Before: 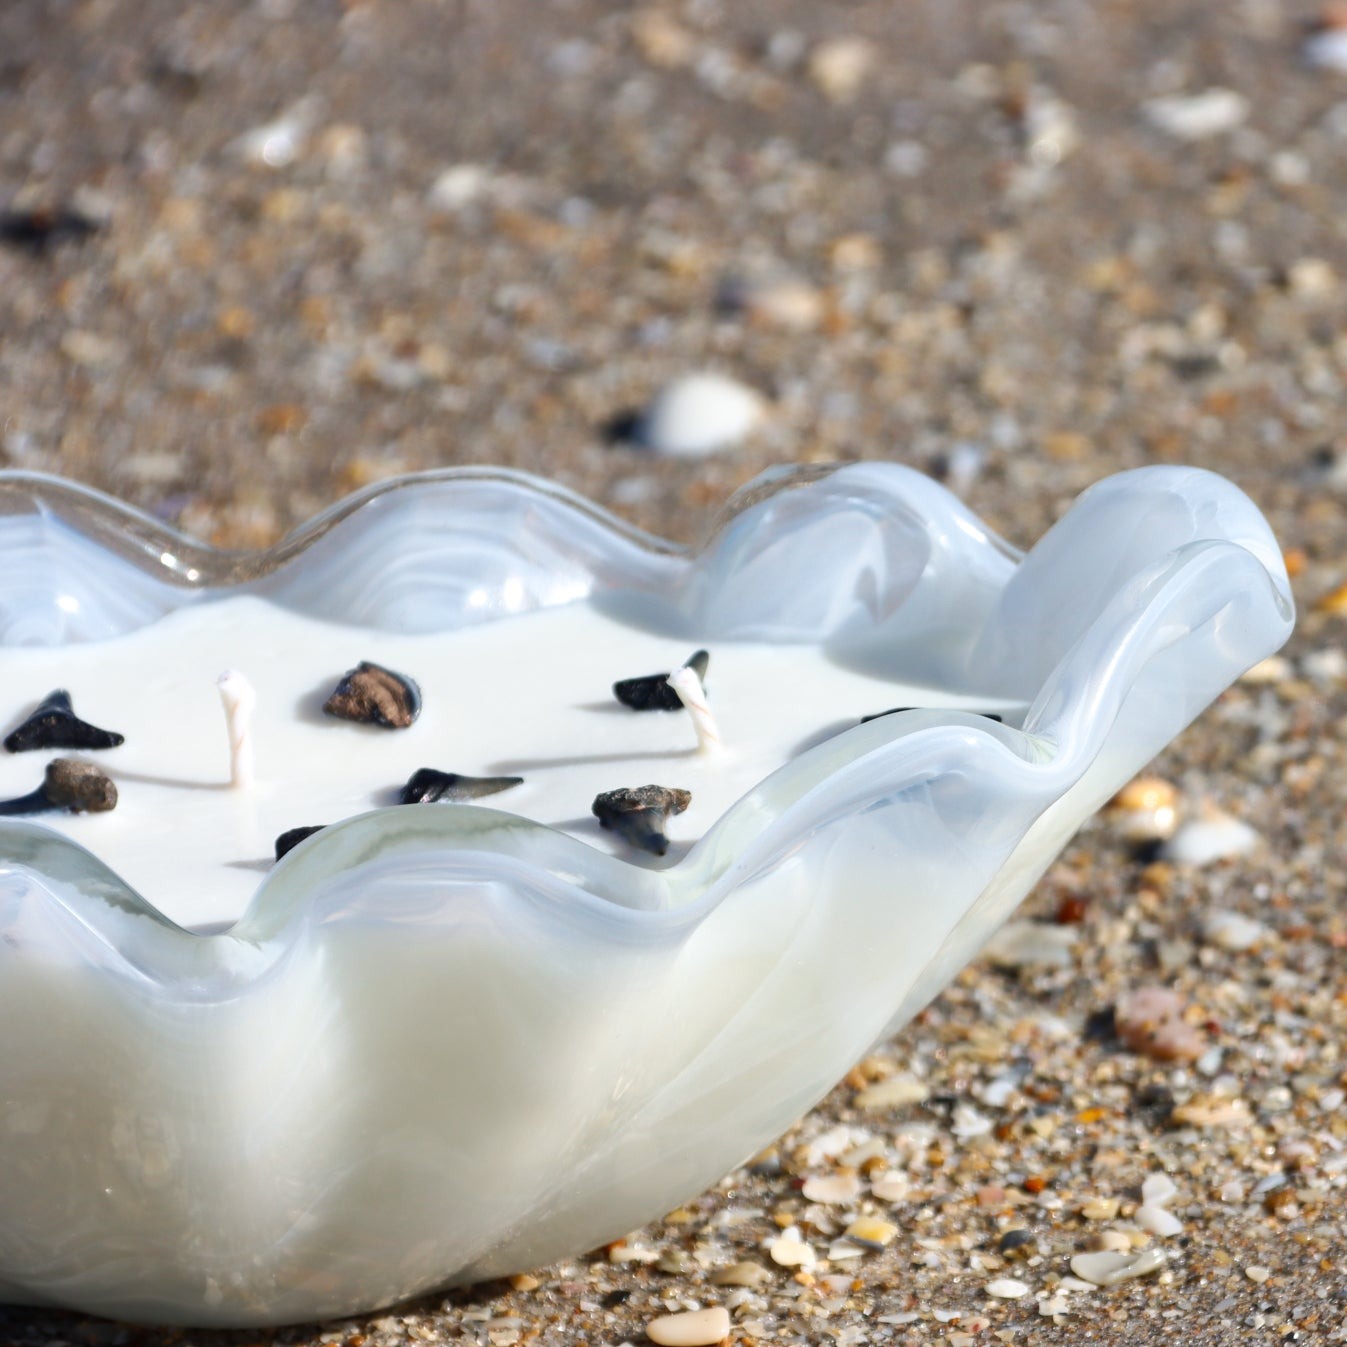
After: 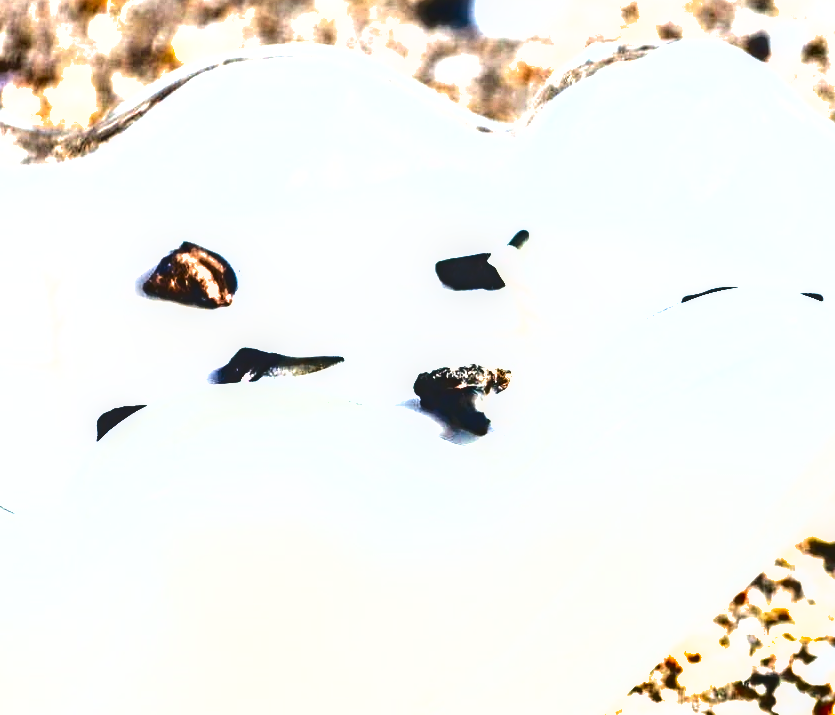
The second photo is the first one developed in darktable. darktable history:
local contrast: on, module defaults
shadows and highlights: radius 108.52, shadows 44.07, highlights -67.8, low approximation 0.01, soften with gaussian
color balance: mode lift, gamma, gain (sRGB)
exposure: black level correction 0, exposure 1.975 EV, compensate exposure bias true, compensate highlight preservation false
crop: left 13.312%, top 31.28%, right 24.627%, bottom 15.582%
sharpen: amount 0.2
